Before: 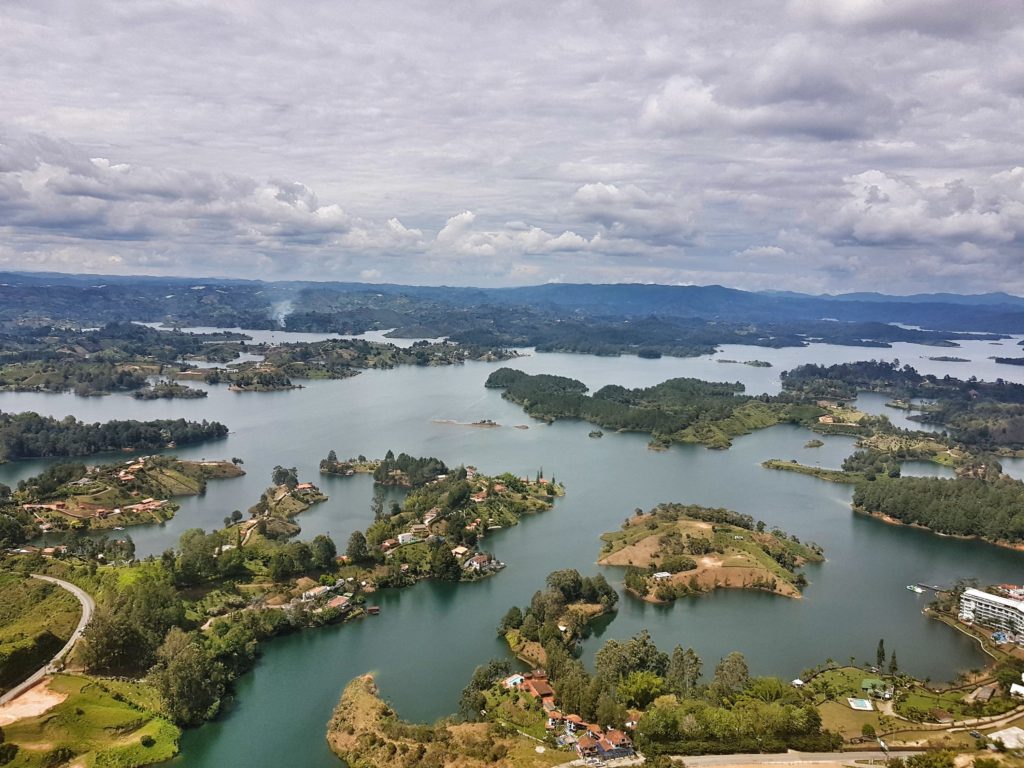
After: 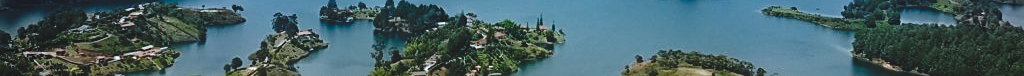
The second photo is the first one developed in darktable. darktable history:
vignetting: fall-off start 71.74%
crop and rotate: top 59.084%, bottom 30.916%
sharpen: on, module defaults
base curve: curves: ch0 [(0, 0.024) (0.055, 0.065) (0.121, 0.166) (0.236, 0.319) (0.693, 0.726) (1, 1)], preserve colors none
contrast brightness saturation: contrast 0.07, brightness -0.14, saturation 0.11
graduated density: density 2.02 EV, hardness 44%, rotation 0.374°, offset 8.21, hue 208.8°, saturation 97%
